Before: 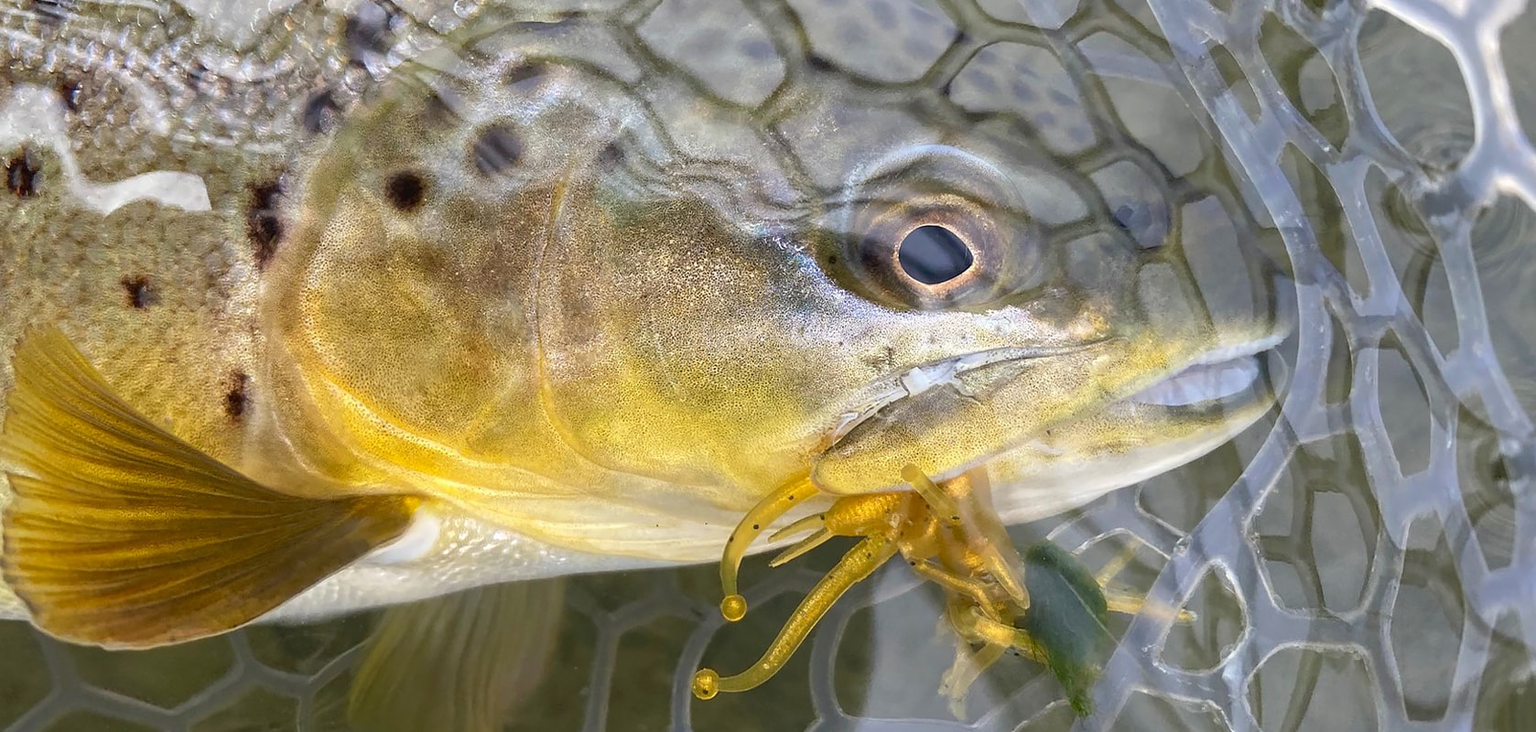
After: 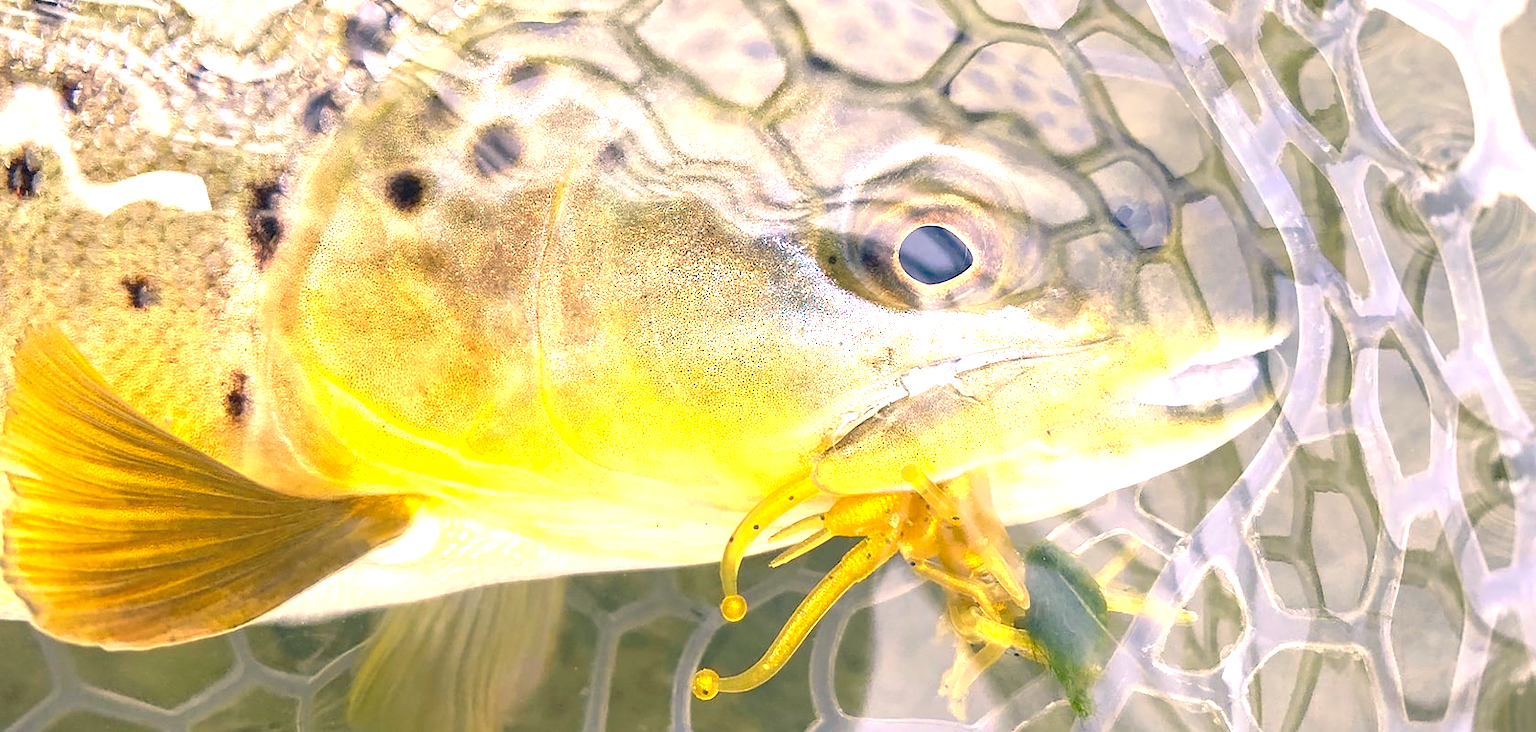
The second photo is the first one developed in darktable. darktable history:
vignetting: fall-off start 100%, brightness -0.406, saturation -0.3, width/height ratio 1.324, dithering 8-bit output, unbound false
exposure: black level correction 0.001, exposure 1.398 EV, compensate exposure bias true, compensate highlight preservation false
color correction: highlights a* 10.32, highlights b* 14.66, shadows a* -9.59, shadows b* -15.02
contrast brightness saturation: contrast 0.05, brightness 0.06, saturation 0.01
